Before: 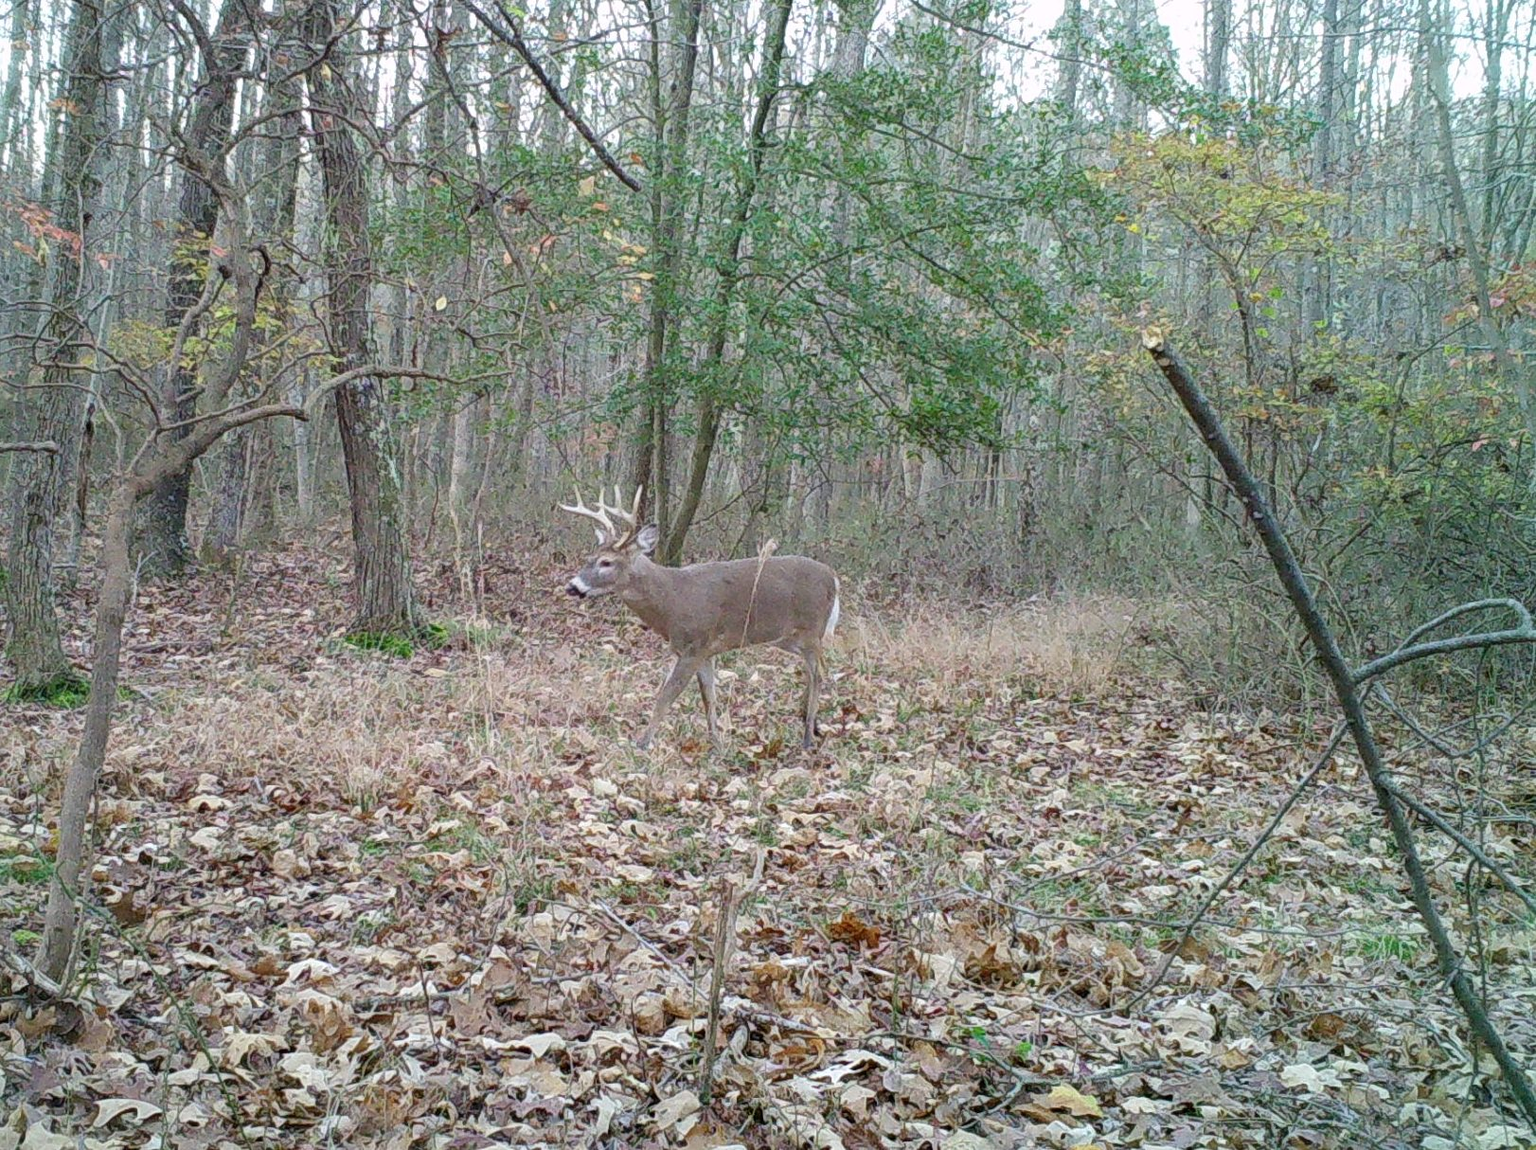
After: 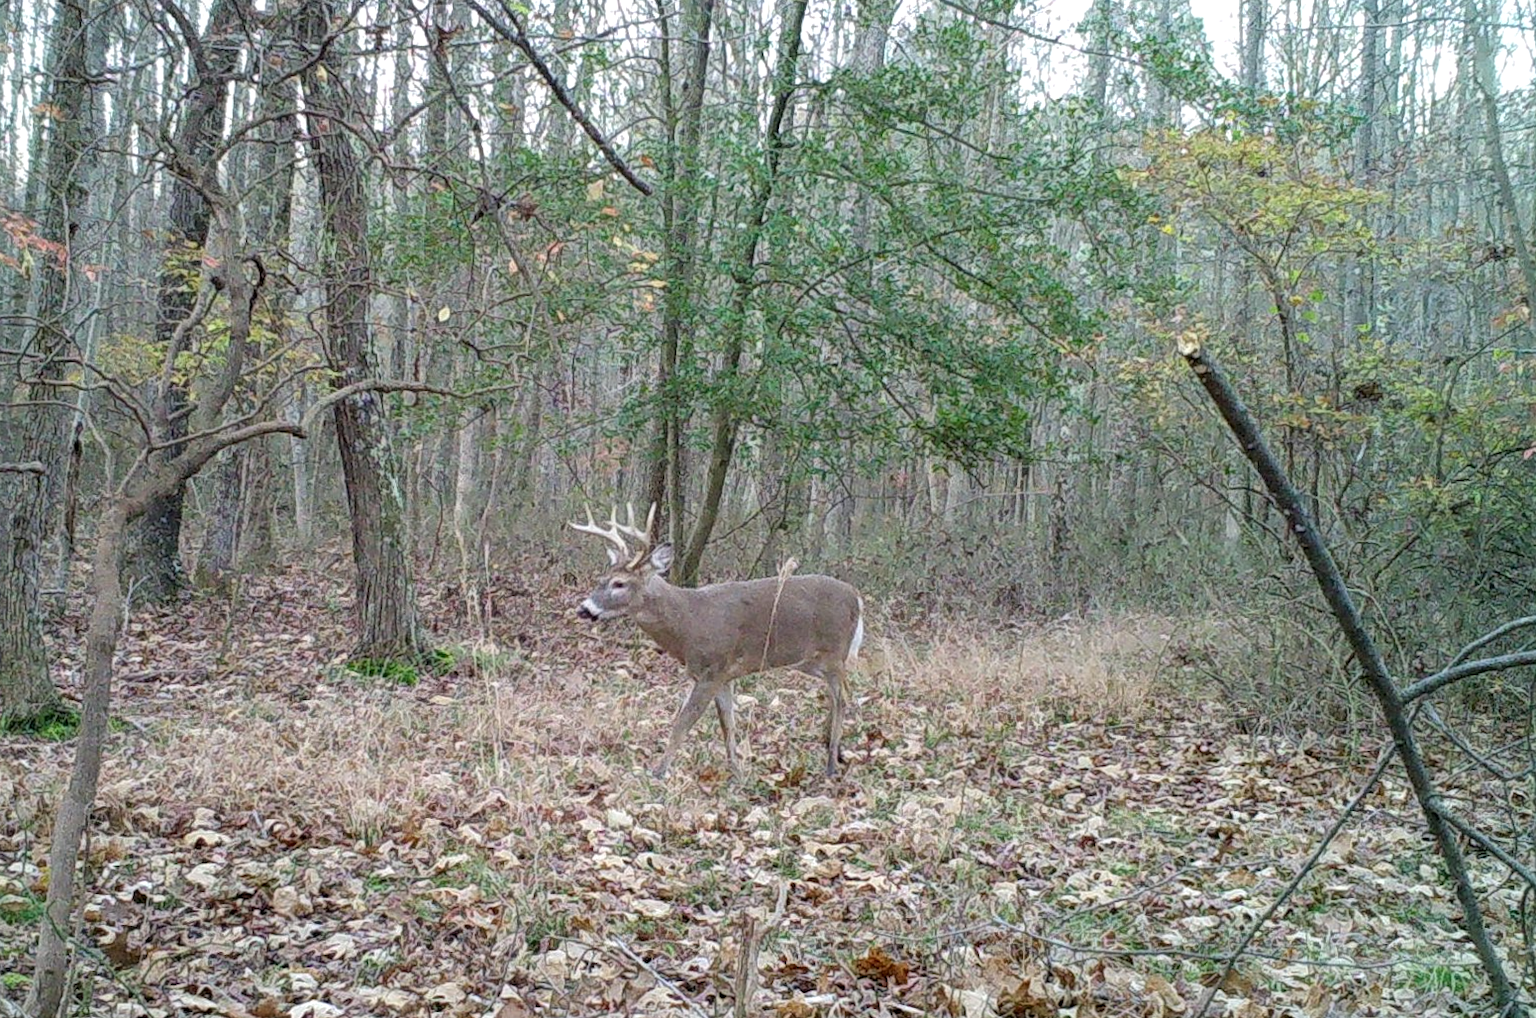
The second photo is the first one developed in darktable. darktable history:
crop and rotate: angle 0.486°, left 0.405%, right 2.867%, bottom 14.326%
local contrast: highlights 106%, shadows 102%, detail 119%, midtone range 0.2
exposure: exposure -0.33 EV, compensate highlight preservation false
tone equalizer: -8 EV -0.43 EV, -7 EV -0.419 EV, -6 EV -0.304 EV, -5 EV -0.197 EV, -3 EV 0.235 EV, -2 EV 0.341 EV, -1 EV 0.384 EV, +0 EV 0.412 EV, mask exposure compensation -0.492 EV
